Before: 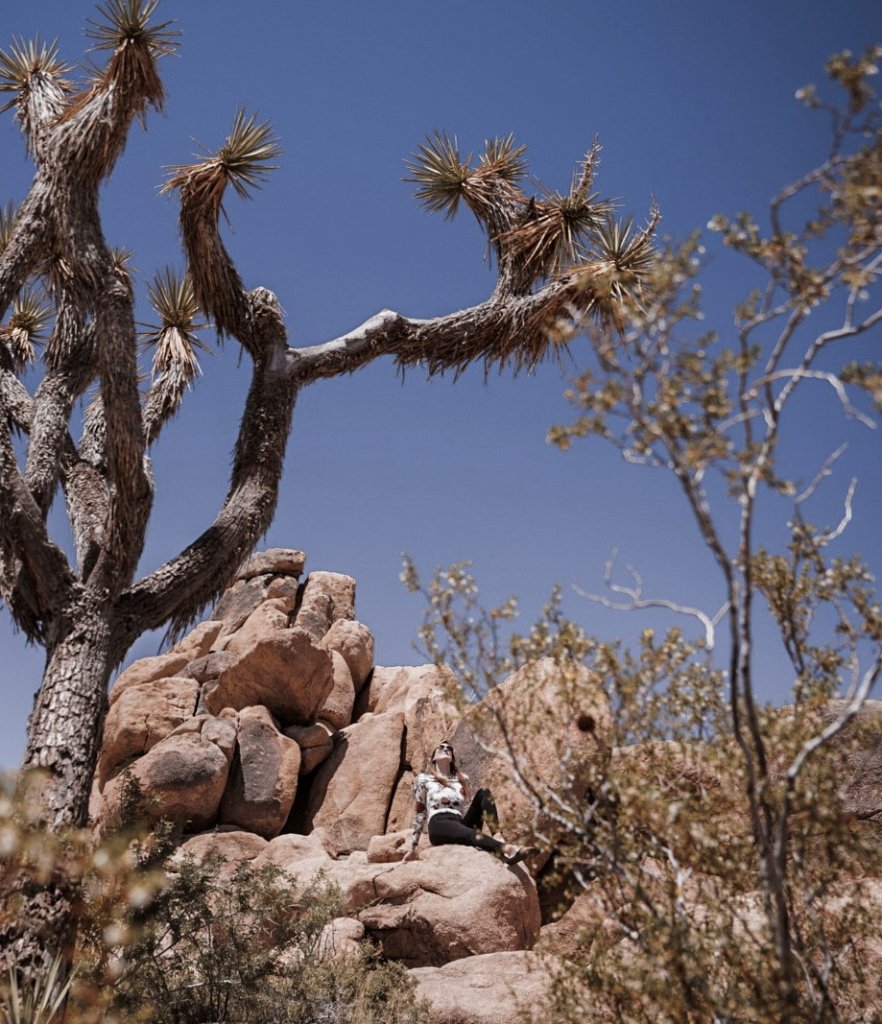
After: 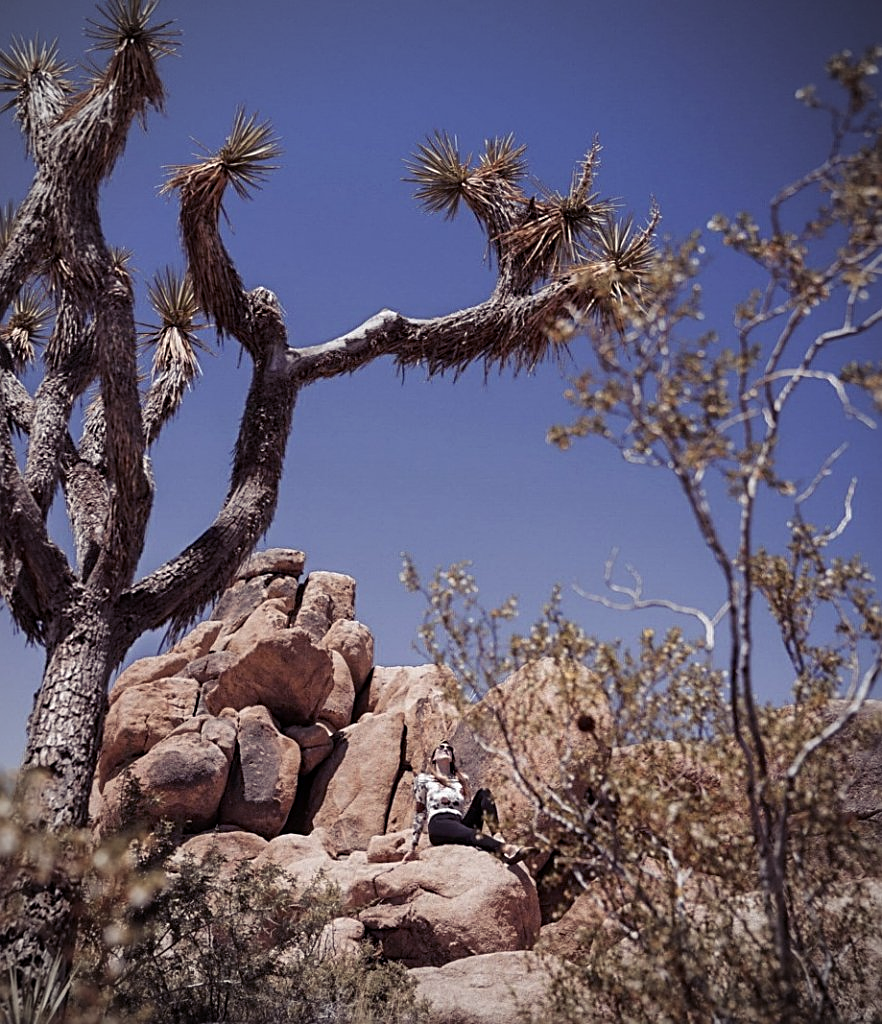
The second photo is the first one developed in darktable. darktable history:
sharpen: on, module defaults
vignetting: fall-off radius 61.18%
color balance rgb: shadows lift › luminance -21.321%, shadows lift › chroma 9.026%, shadows lift › hue 282.74°, perceptual saturation grading › global saturation -0.039%
